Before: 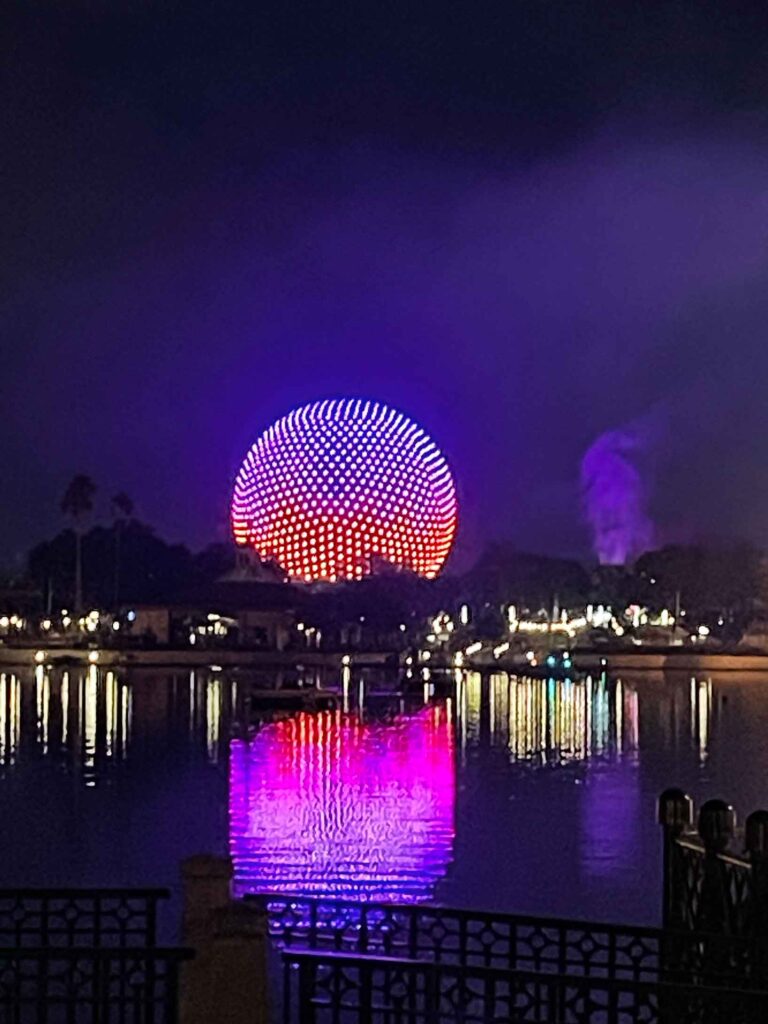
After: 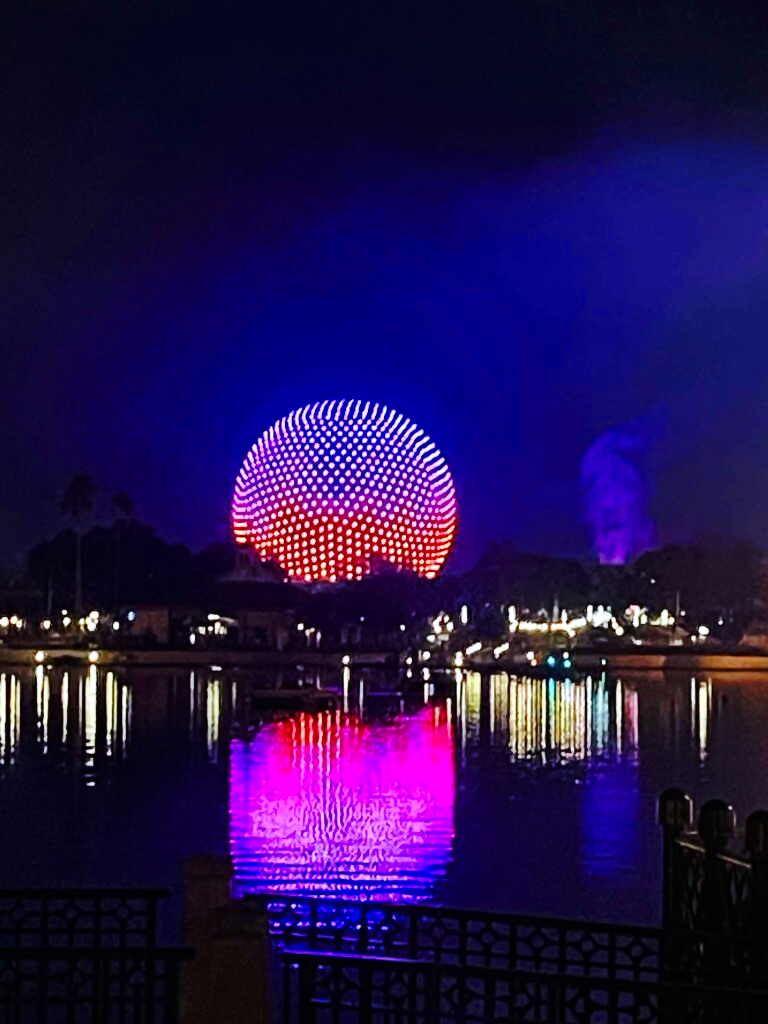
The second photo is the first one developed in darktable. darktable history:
base curve: curves: ch0 [(0, 0) (0.073, 0.04) (0.157, 0.139) (0.492, 0.492) (0.758, 0.758) (1, 1)], preserve colors none
rgb levels: preserve colors max RGB
white balance: red 0.967, blue 1.049
contrast equalizer: octaves 7, y [[0.6 ×6], [0.55 ×6], [0 ×6], [0 ×6], [0 ×6]], mix -0.2
exposure: exposure 0.2 EV, compensate highlight preservation false
contrast brightness saturation: contrast 0.04, saturation 0.07
color balance rgb: perceptual saturation grading › global saturation 20%, perceptual saturation grading › highlights -25%, perceptual saturation grading › shadows 25%
color balance: mode lift, gamma, gain (sRGB)
